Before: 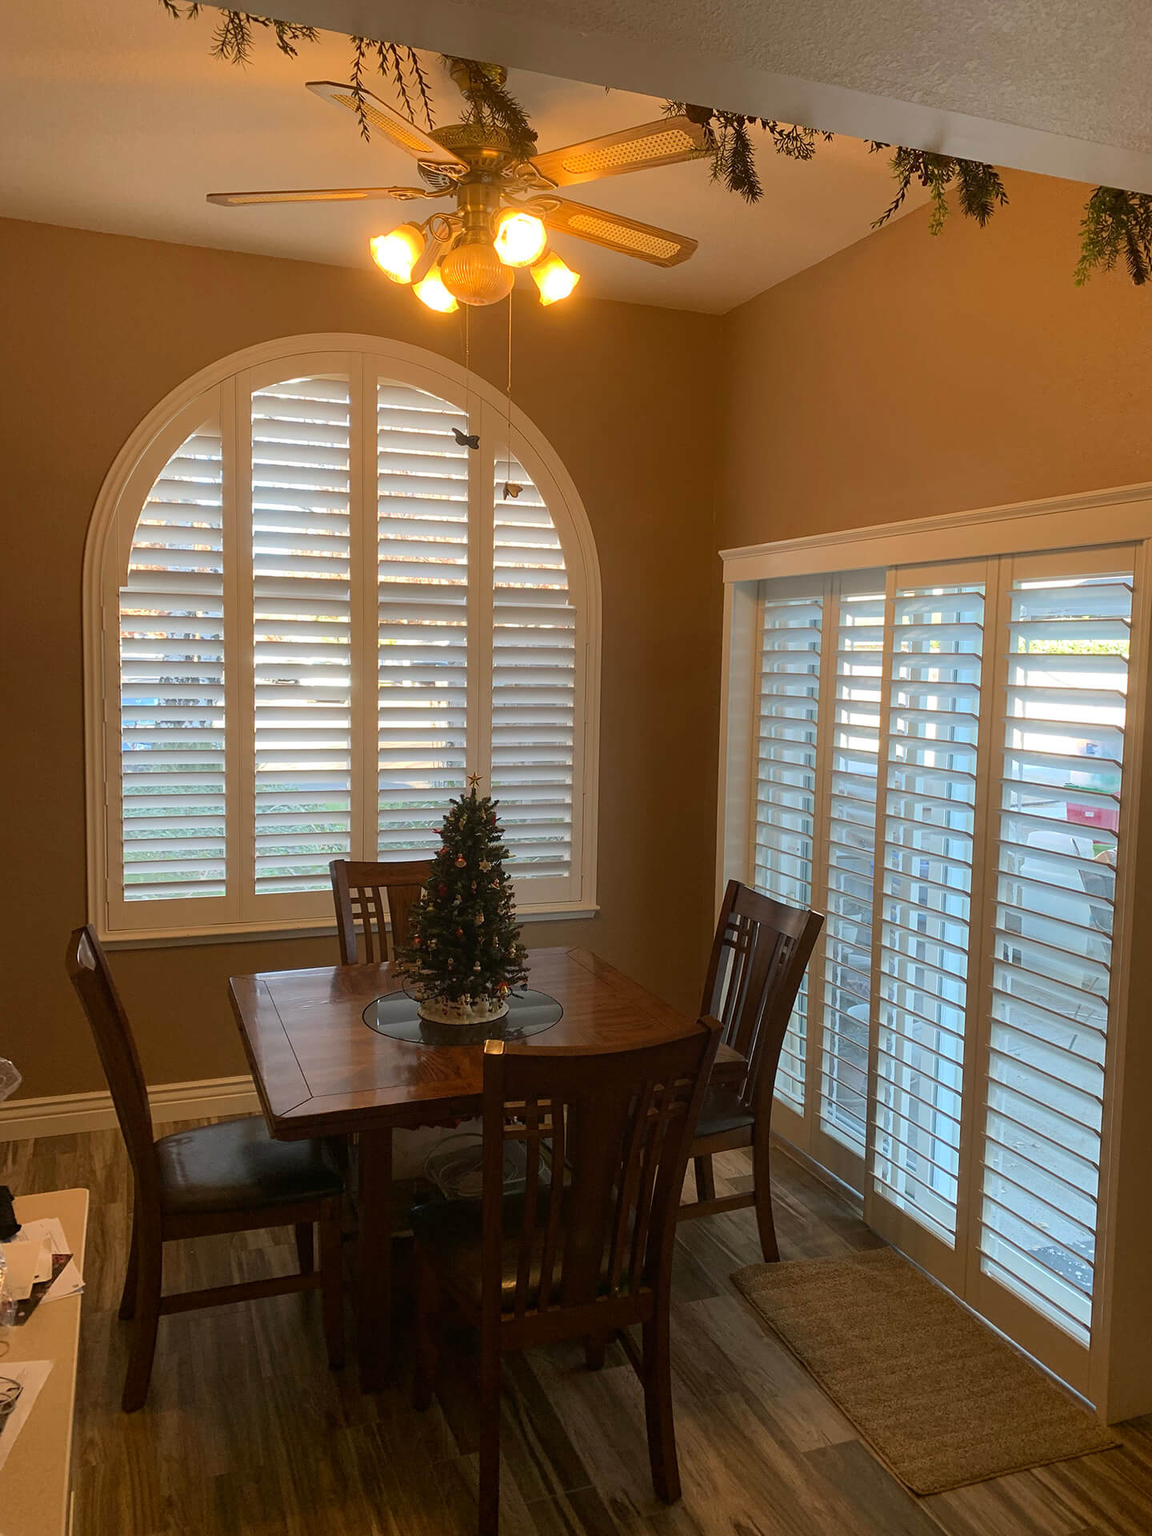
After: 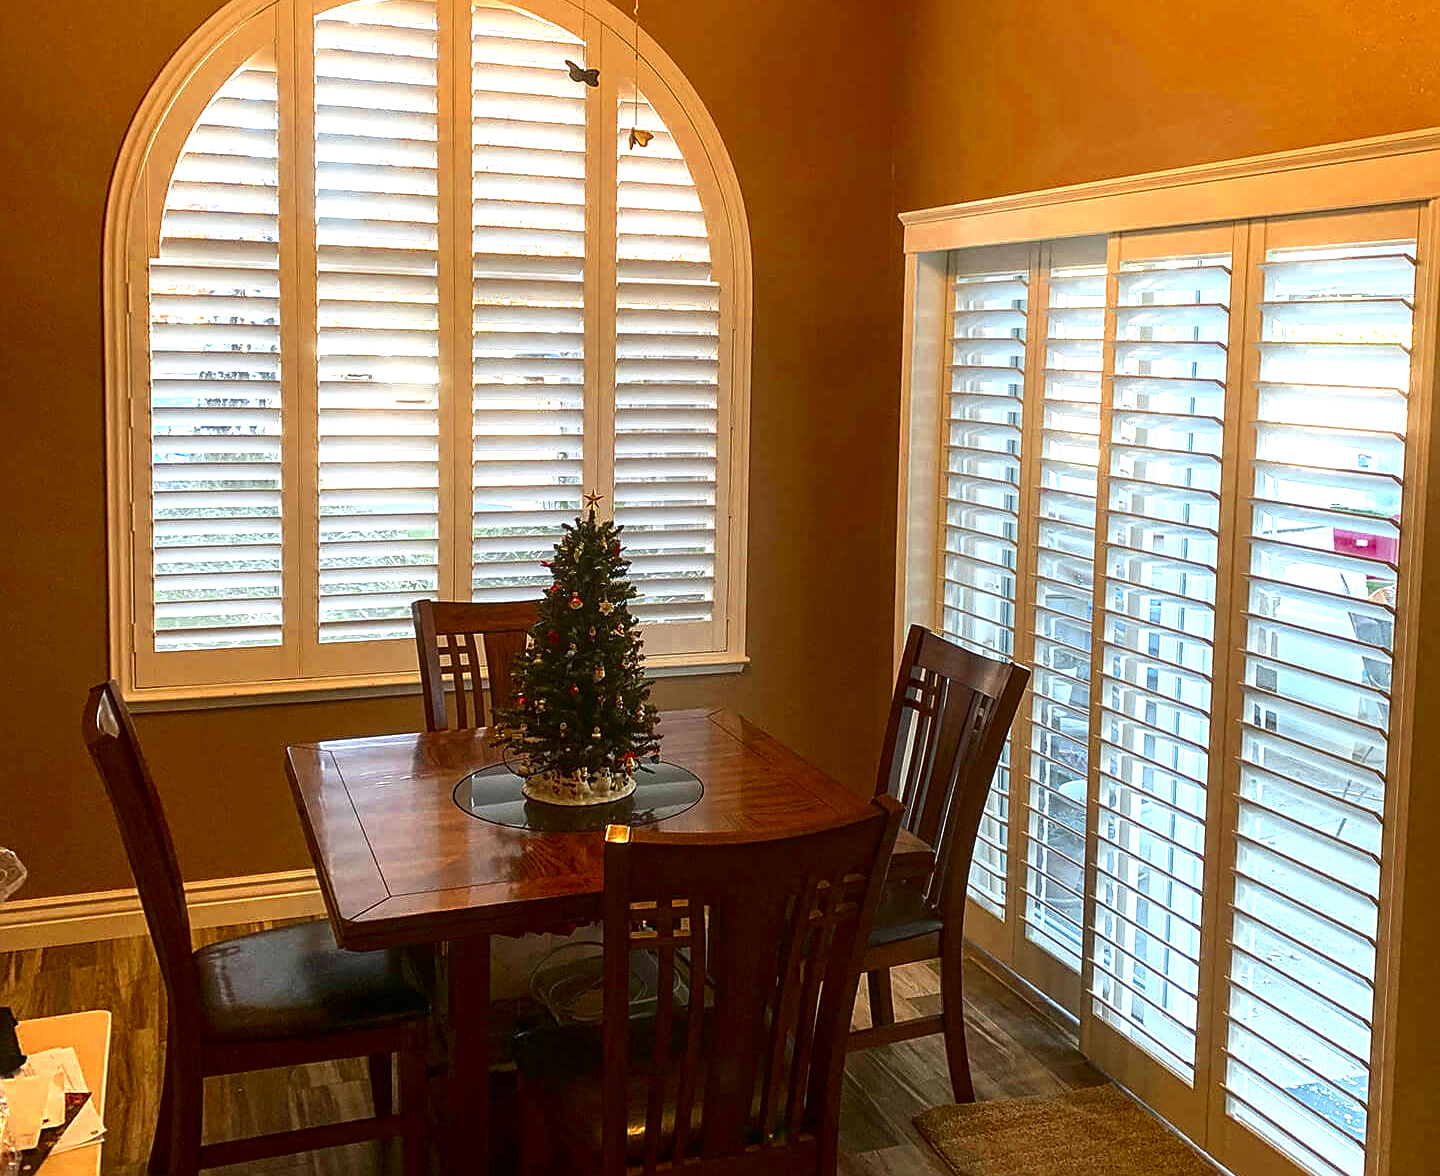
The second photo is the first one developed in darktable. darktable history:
local contrast: on, module defaults
exposure: black level correction 0, exposure 0.89 EV, compensate highlight preservation false
color zones: curves: ch0 [(0.004, 0.305) (0.261, 0.623) (0.389, 0.399) (0.708, 0.571) (0.947, 0.34)]; ch1 [(0.025, 0.645) (0.229, 0.584) (0.326, 0.551) (0.484, 0.262) (0.757, 0.643)]
sharpen: on, module defaults
contrast brightness saturation: contrast 0.069, brightness -0.152, saturation 0.106
crop and rotate: top 24.776%, bottom 13.955%
